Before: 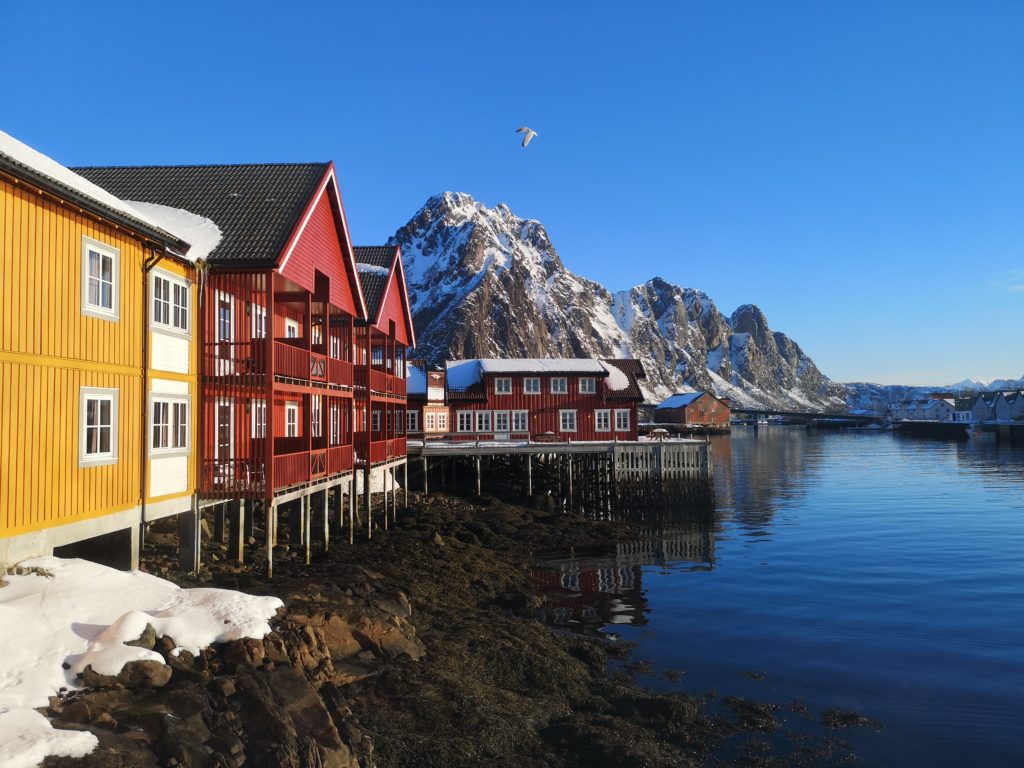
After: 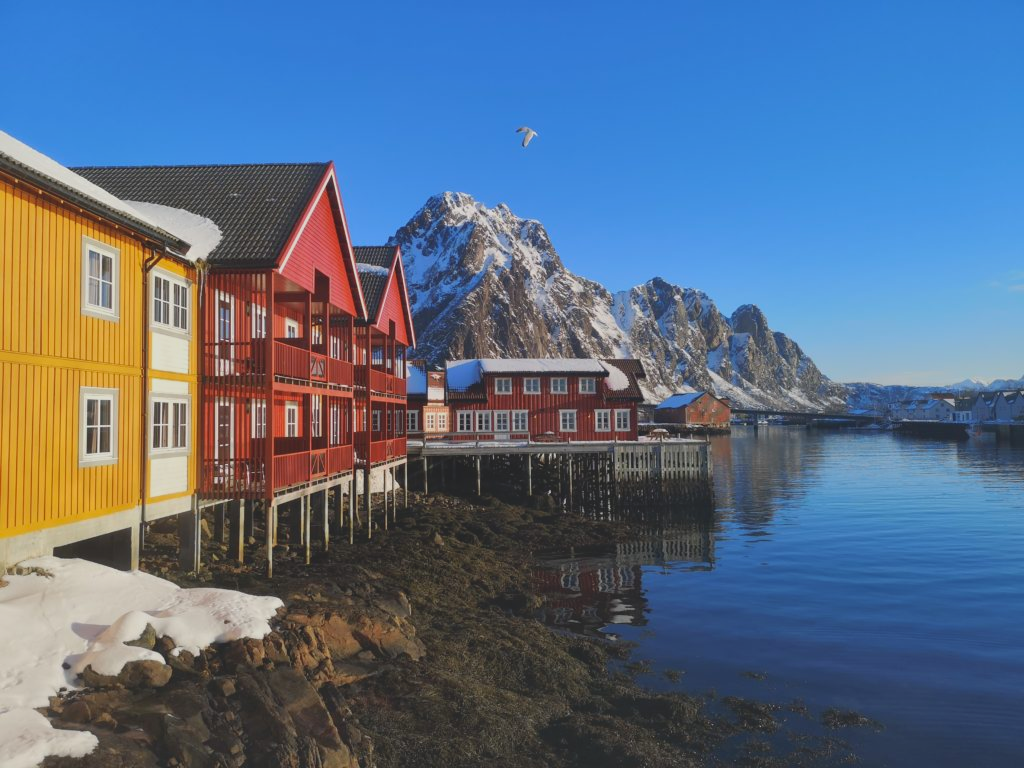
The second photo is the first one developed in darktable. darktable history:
contrast brightness saturation: contrast -0.28
local contrast: mode bilateral grid, contrast 20, coarseness 50, detail 120%, midtone range 0.2
